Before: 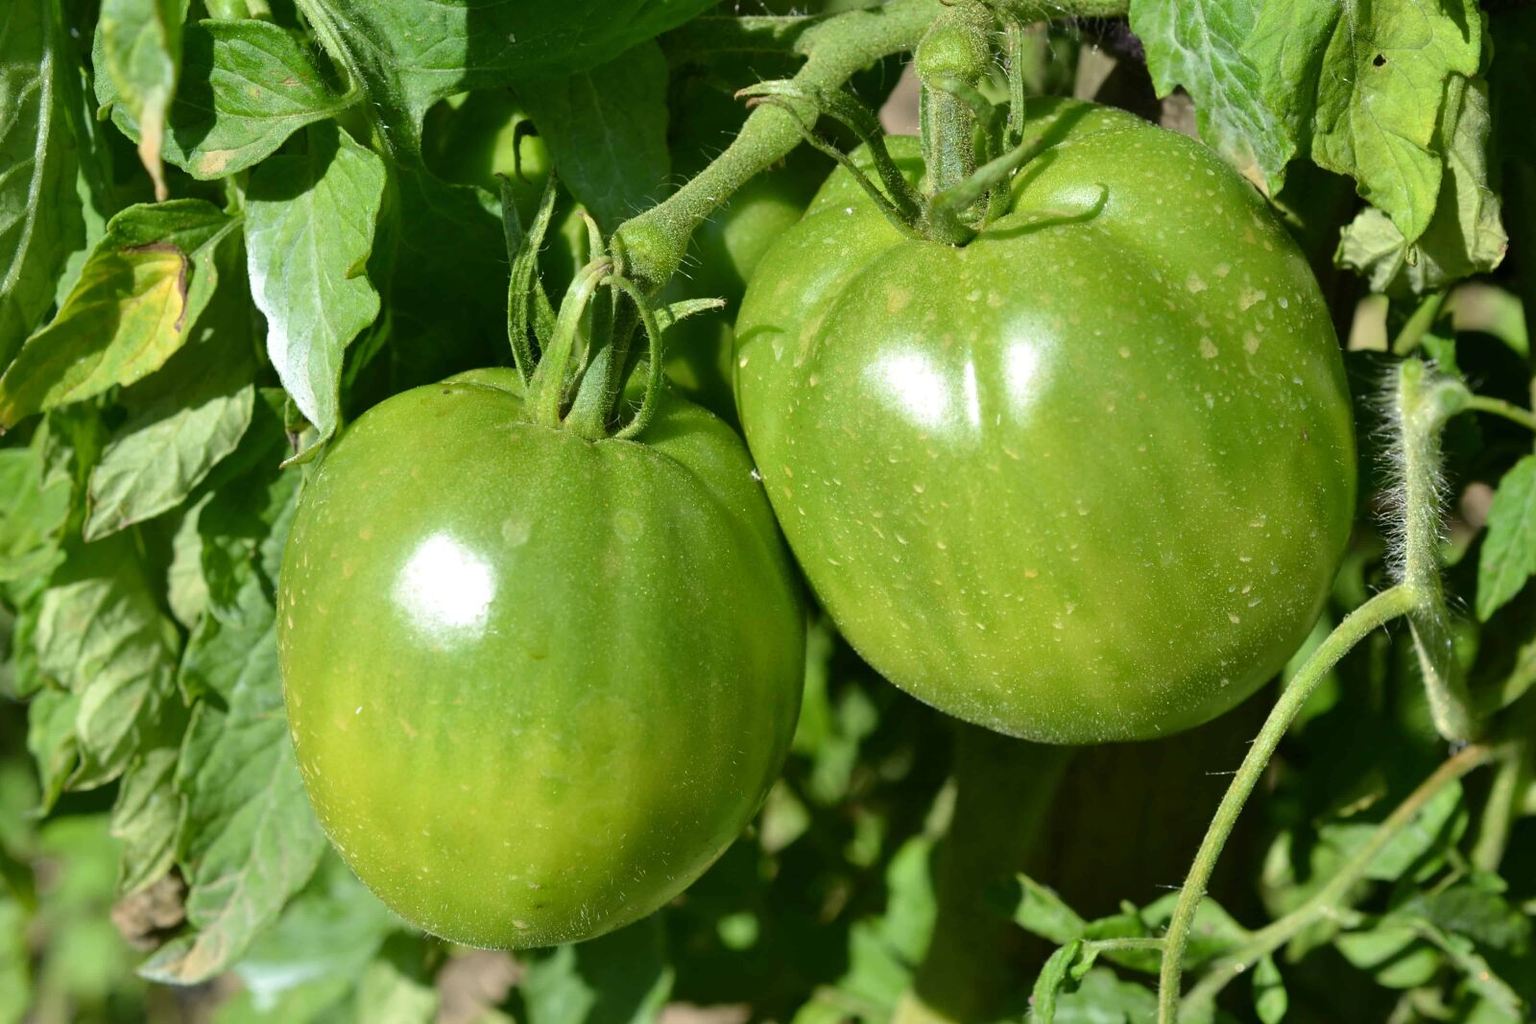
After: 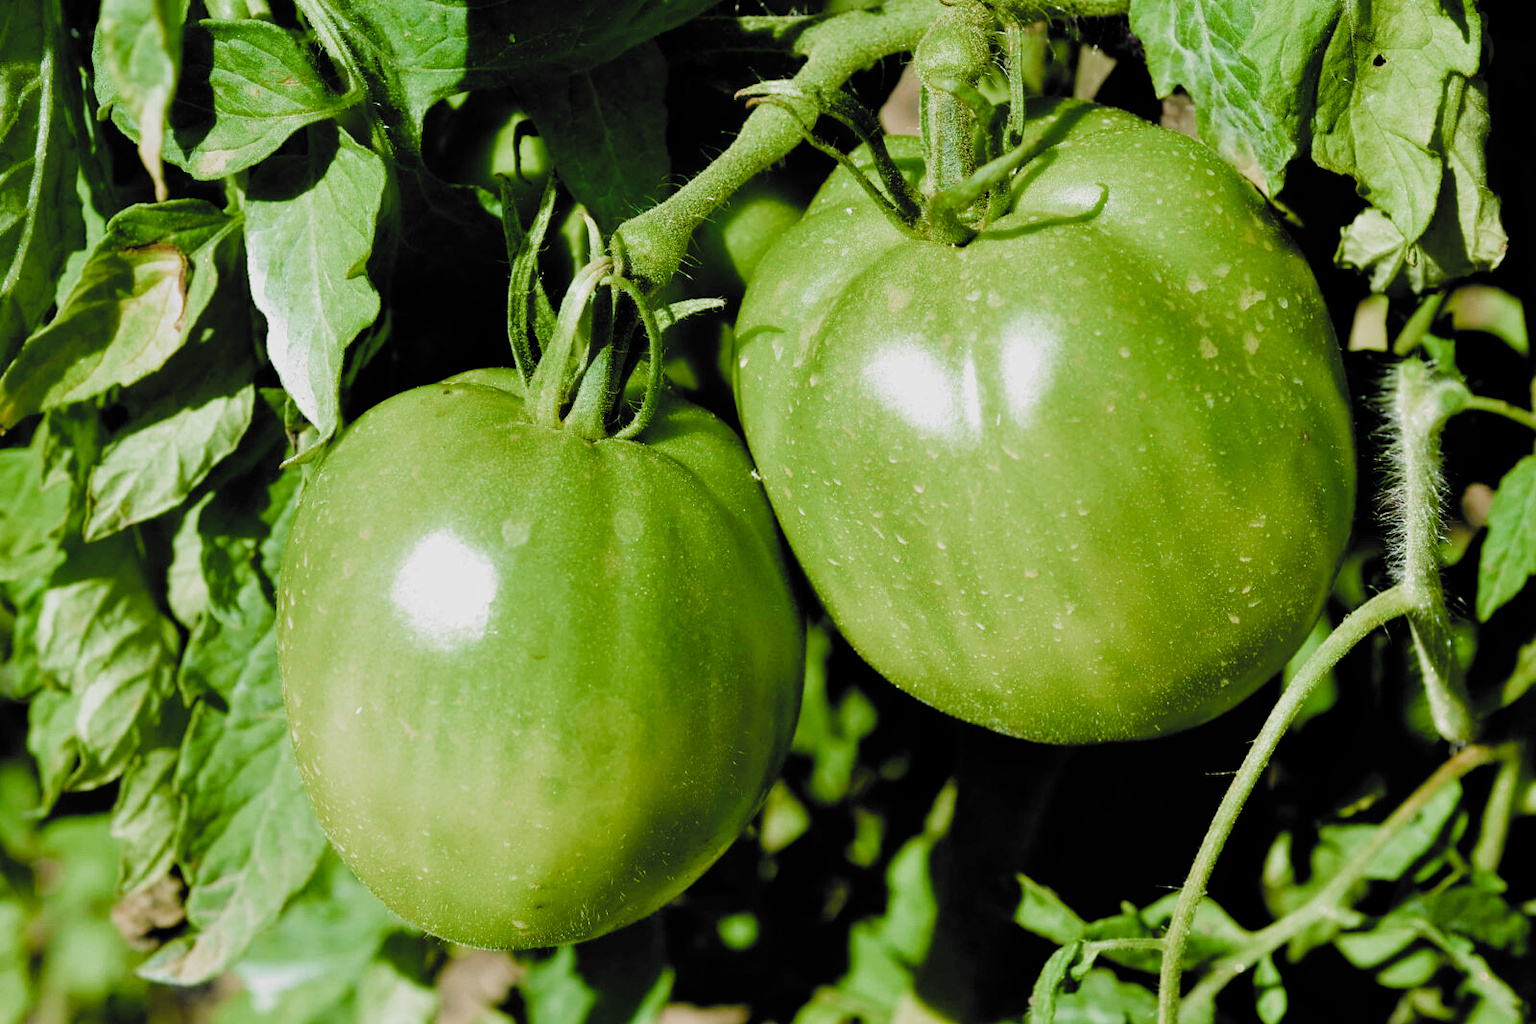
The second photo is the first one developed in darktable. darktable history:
color balance rgb: linear chroma grading › global chroma 18.751%, perceptual saturation grading › global saturation 20%, perceptual saturation grading › highlights -24.834%, perceptual saturation grading › shadows 49.245%, global vibrance 20%
filmic rgb: black relative exposure -5.08 EV, white relative exposure 3.97 EV, hardness 2.9, contrast 1.298, highlights saturation mix -30.03%, add noise in highlights 0.001, color science v3 (2019), use custom middle-gray values true, contrast in highlights soft
